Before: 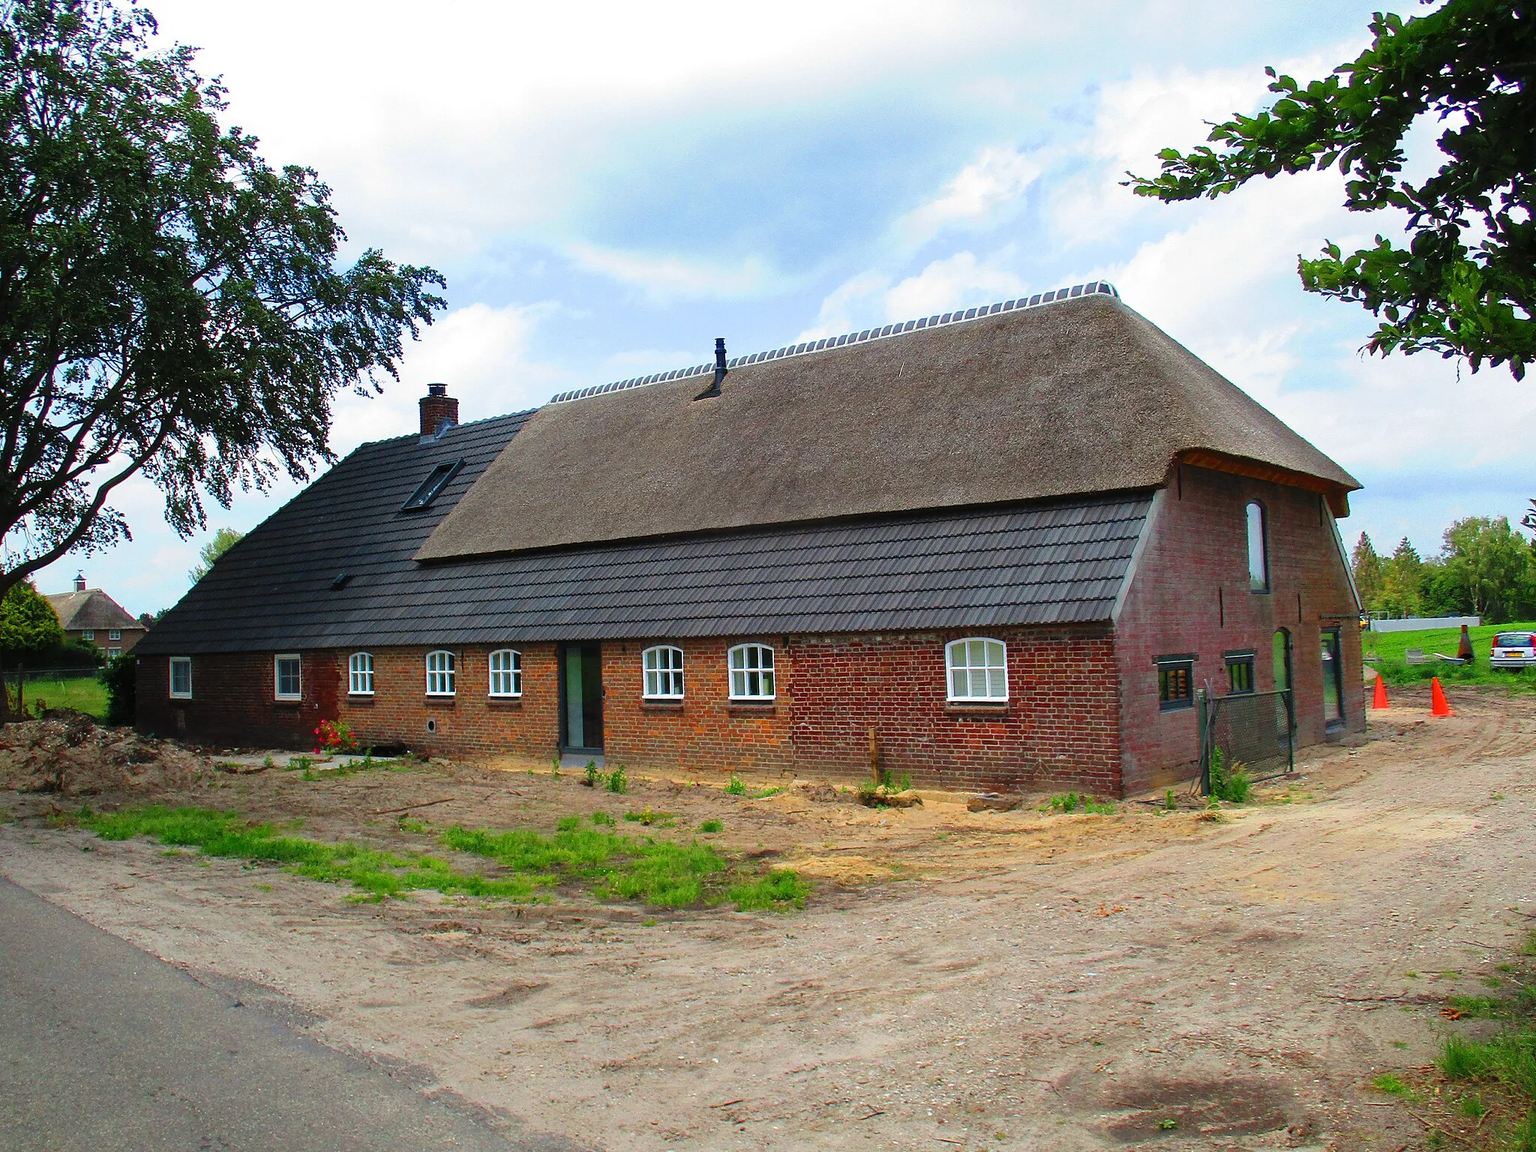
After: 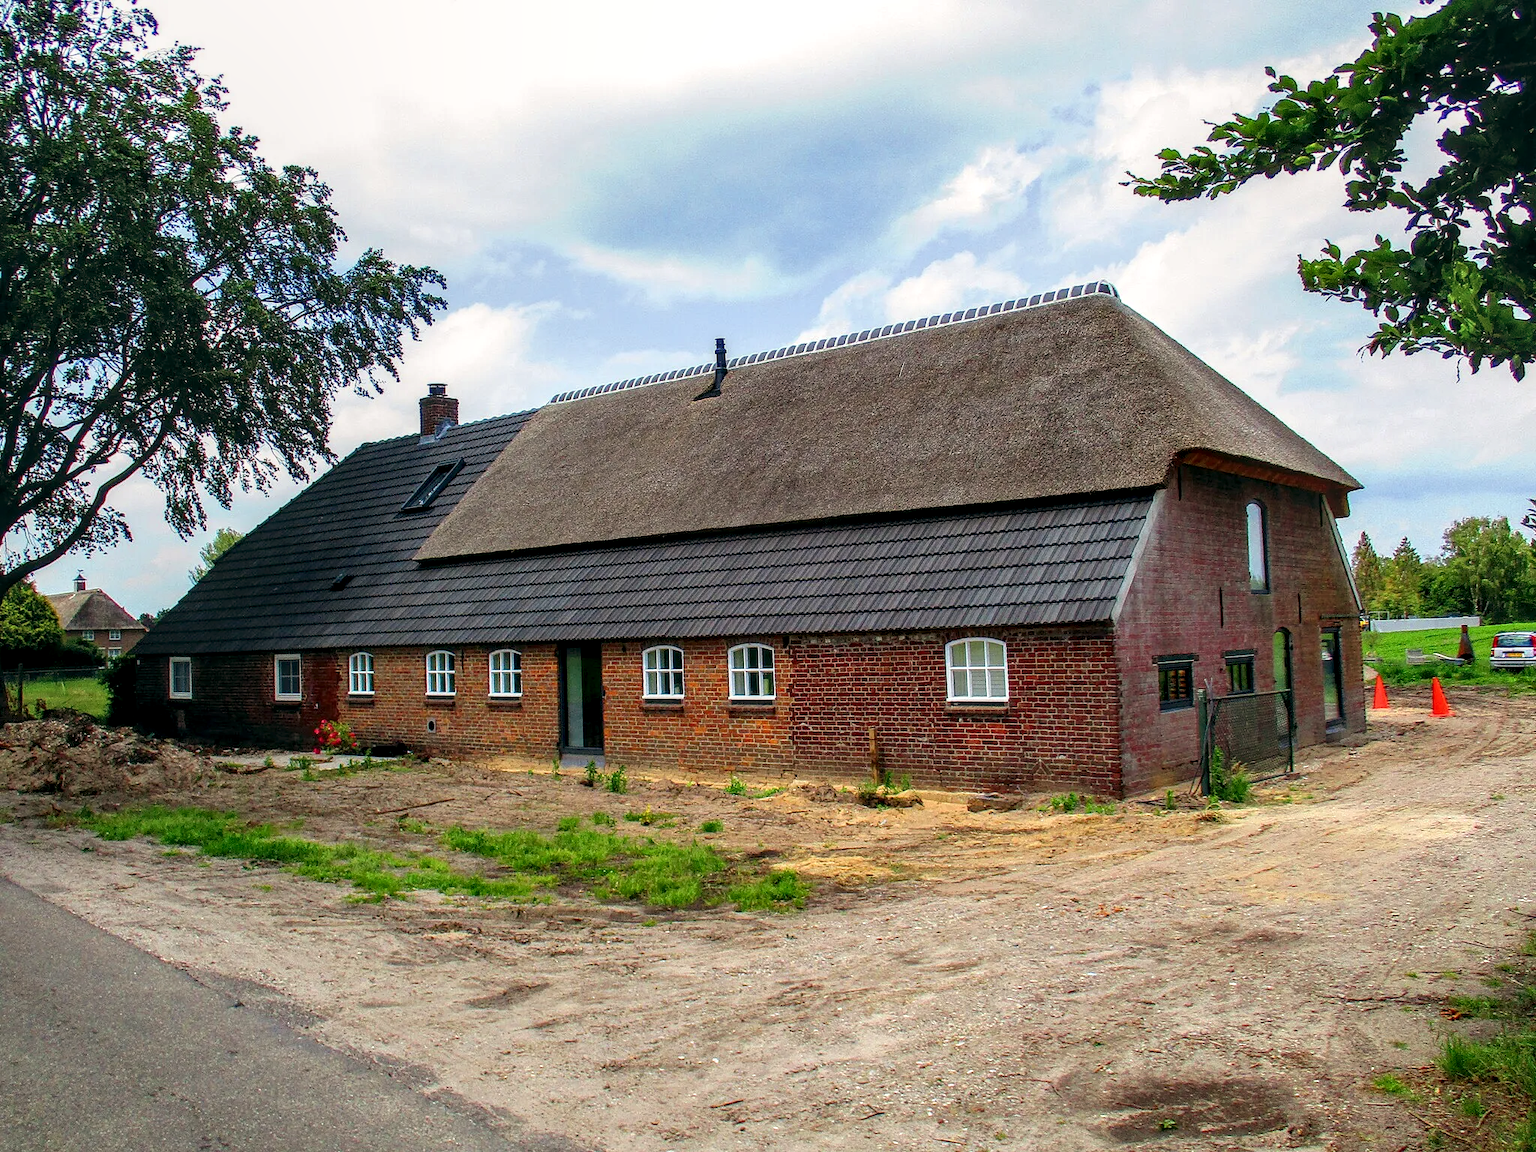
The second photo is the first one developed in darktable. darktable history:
local contrast: highlights 25%, detail 150%
color balance: lift [1, 0.998, 1.001, 1.002], gamma [1, 1.02, 1, 0.98], gain [1, 1.02, 1.003, 0.98]
